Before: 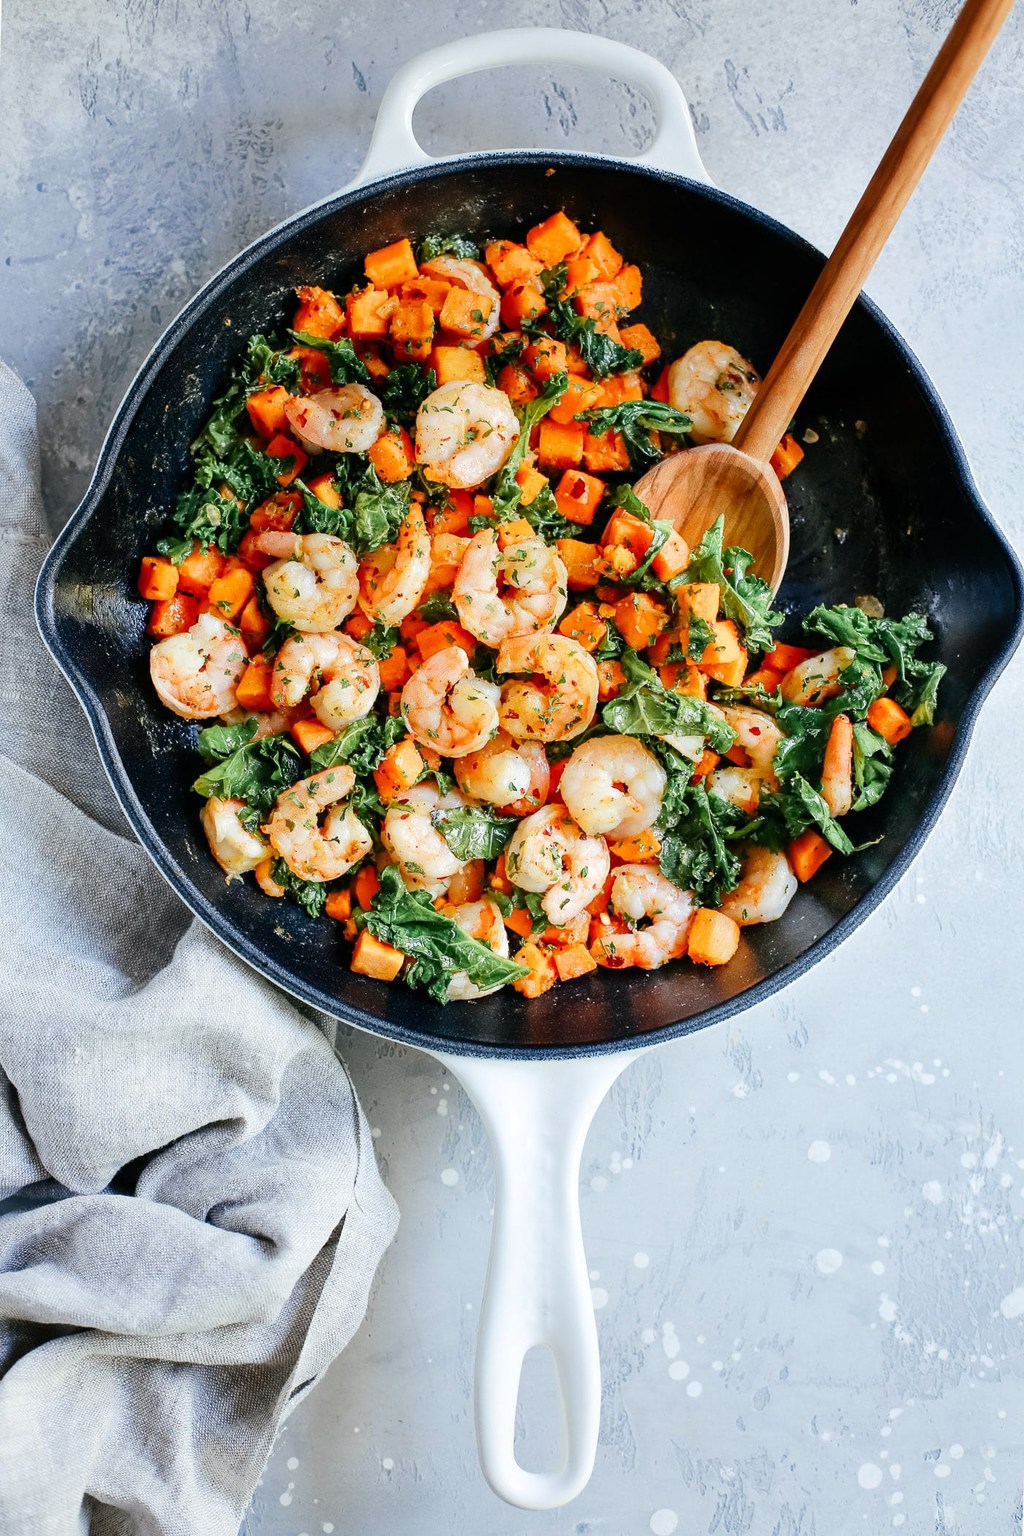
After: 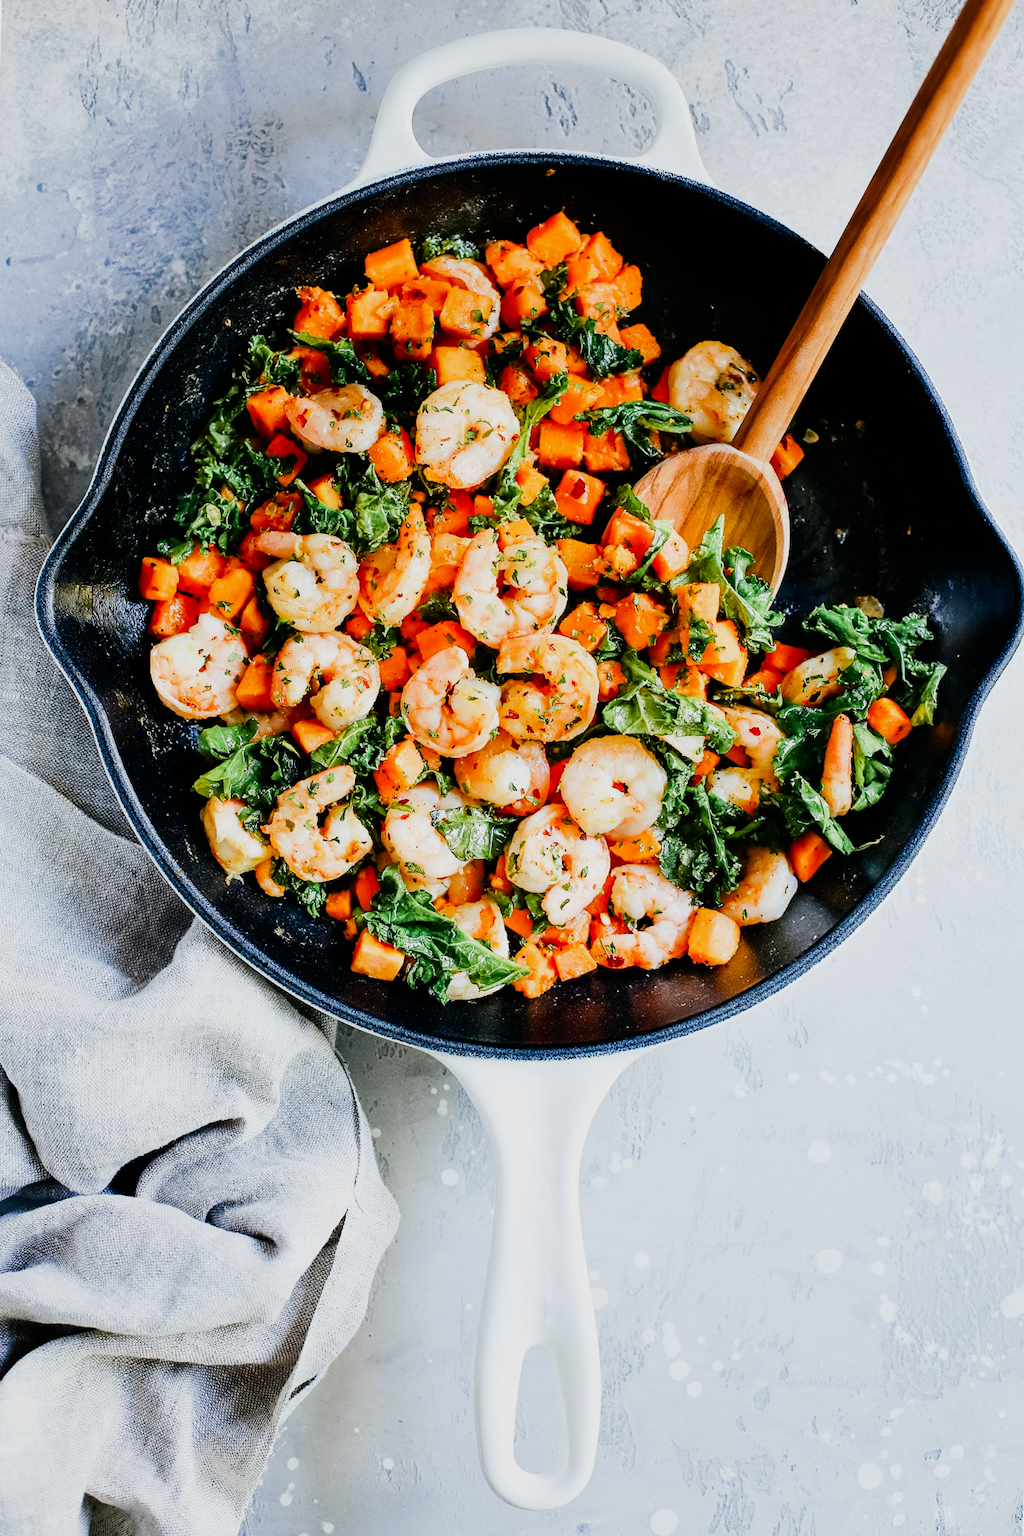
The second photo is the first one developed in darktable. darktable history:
sigmoid: contrast 1.7
